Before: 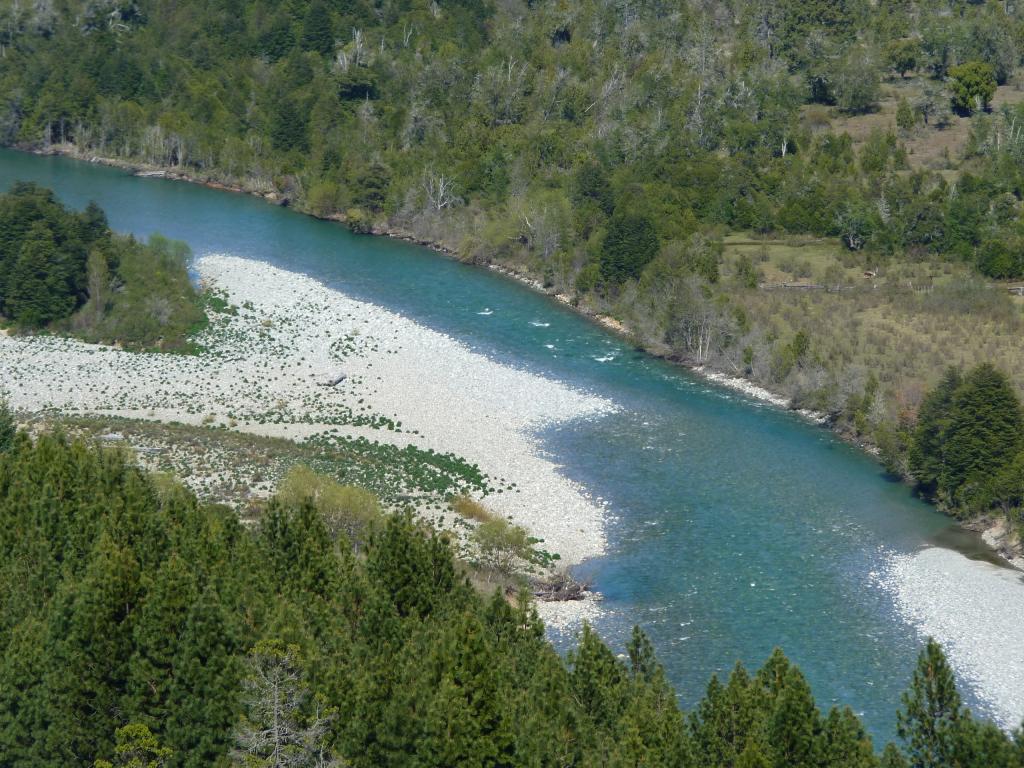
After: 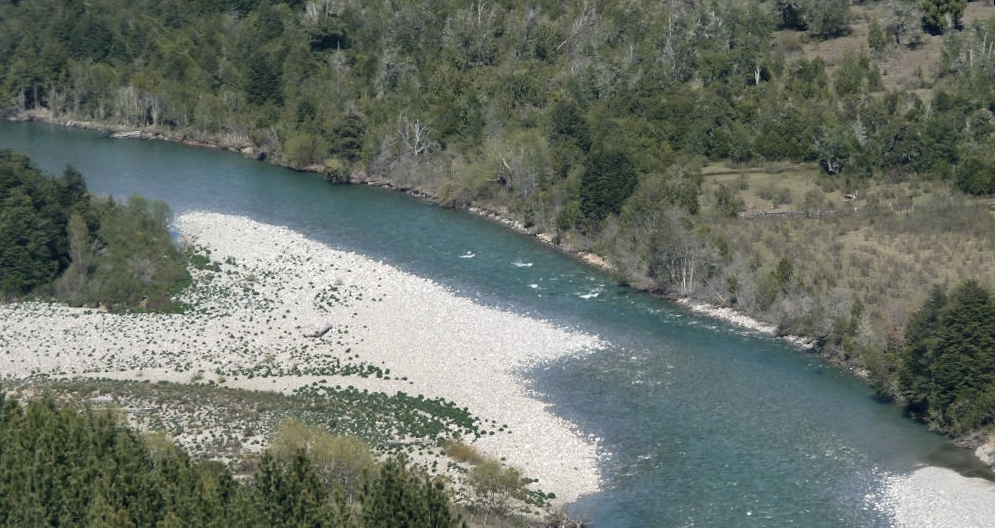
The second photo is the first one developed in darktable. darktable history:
crop: top 3.857%, bottom 21.132%
rotate and perspective: rotation -3°, crop left 0.031, crop right 0.968, crop top 0.07, crop bottom 0.93
local contrast: mode bilateral grid, contrast 20, coarseness 50, detail 120%, midtone range 0.2
color balance rgb: shadows lift › hue 87.51°, highlights gain › chroma 1.62%, highlights gain › hue 55.1°, global offset › chroma 0.06%, global offset › hue 253.66°, linear chroma grading › global chroma 0.5%, perceptual saturation grading › global saturation 16.38%
color correction: saturation 0.57
